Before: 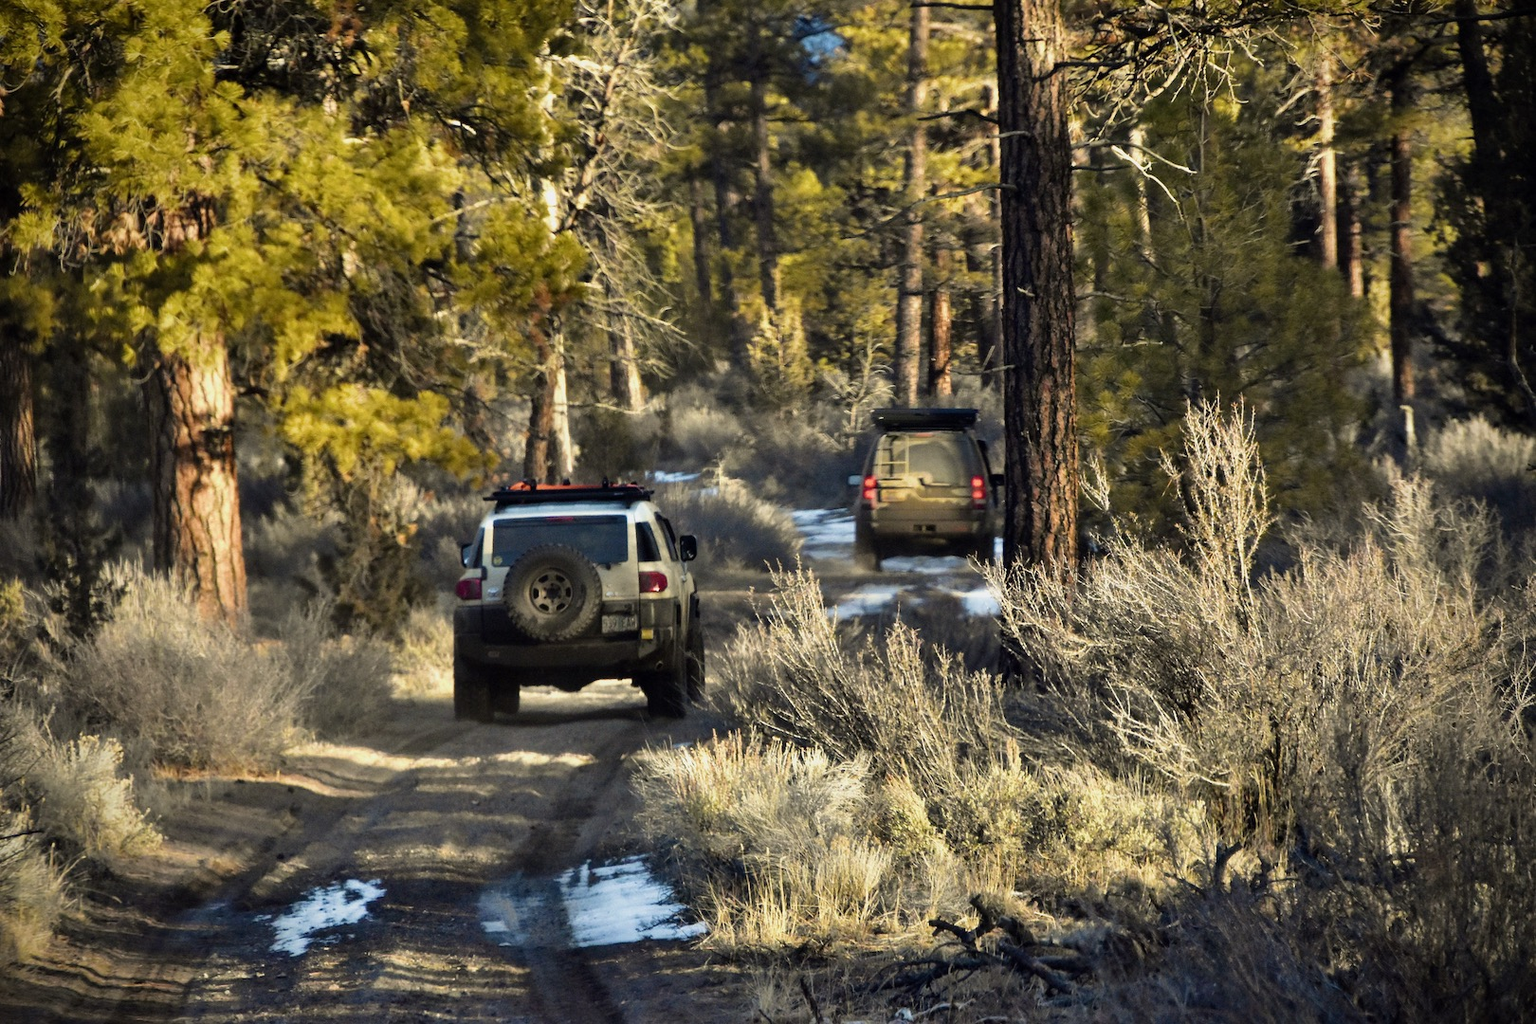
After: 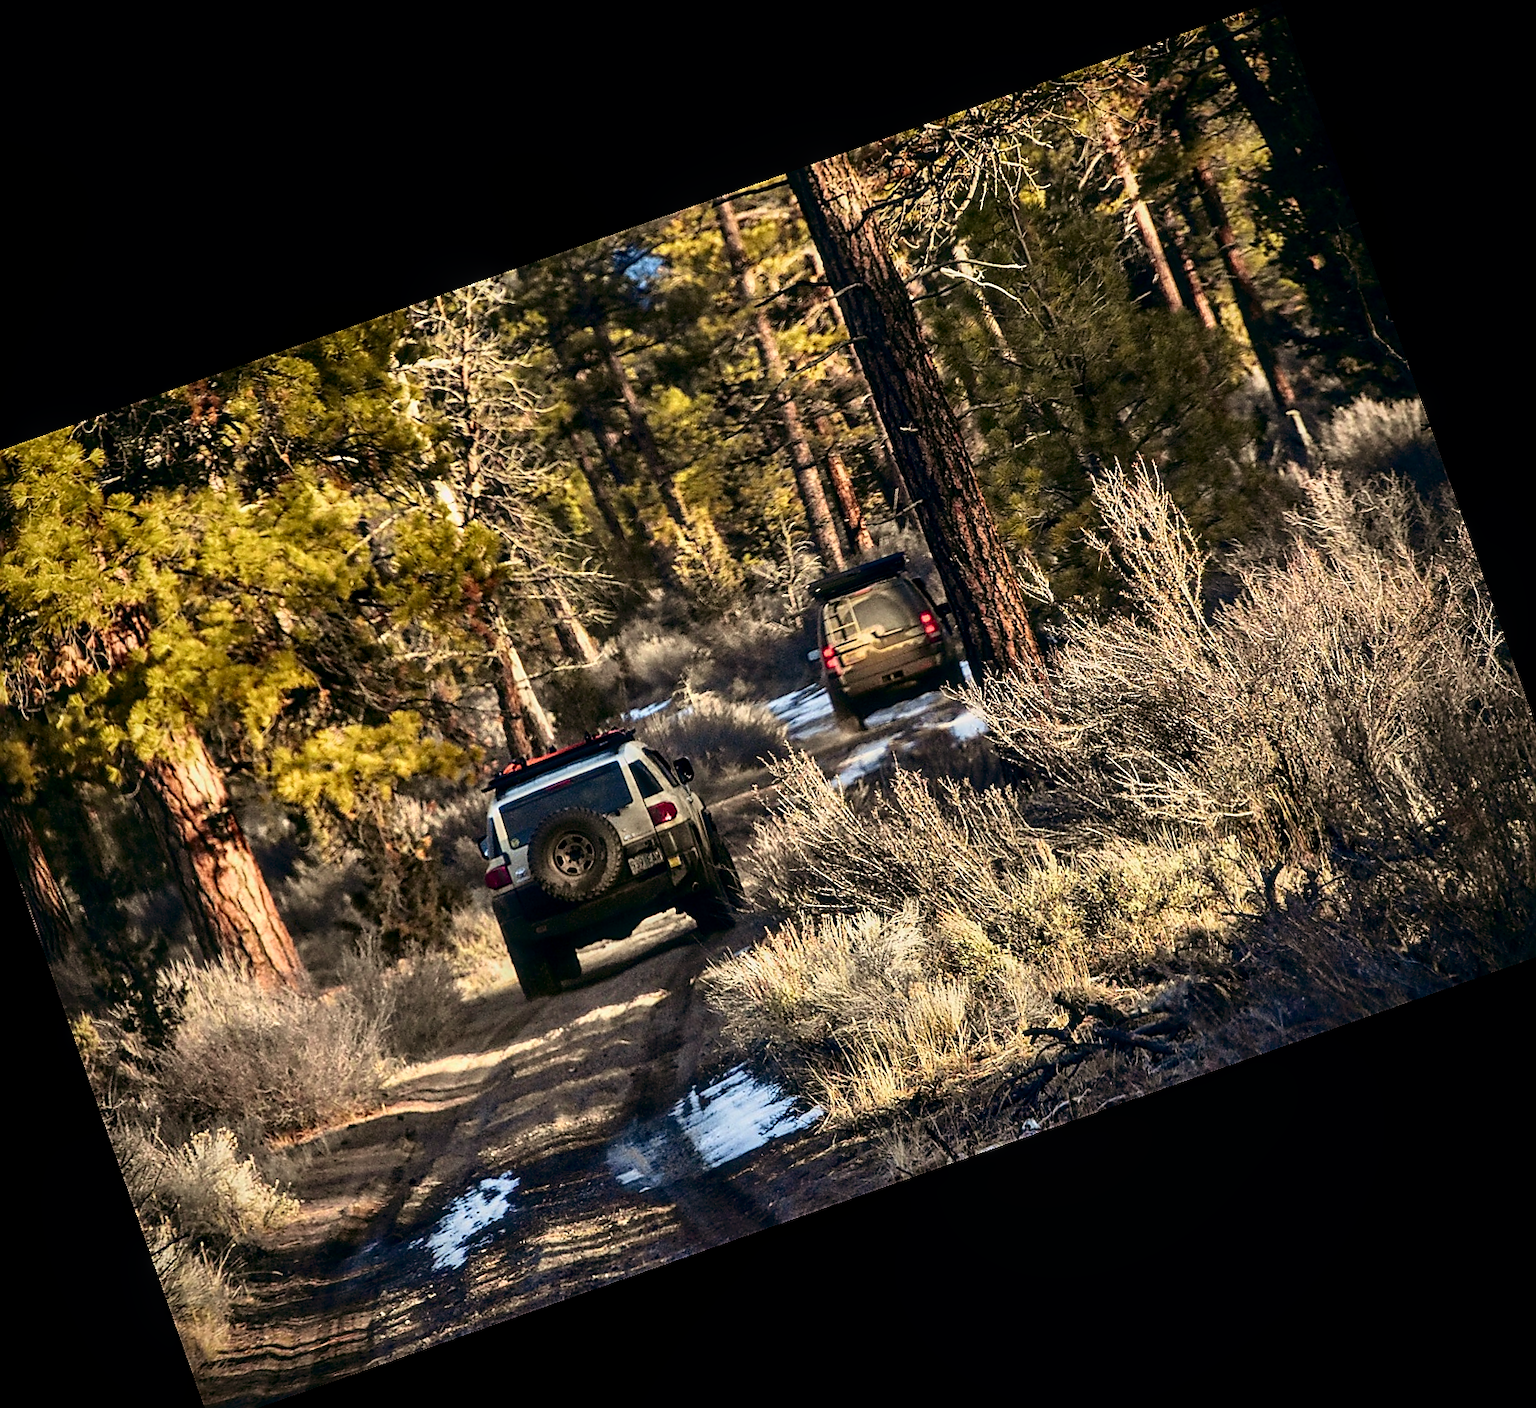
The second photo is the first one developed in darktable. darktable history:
sharpen: radius 1.4, amount 1.25, threshold 0.7
color balance: lift [0.998, 0.998, 1.001, 1.002], gamma [0.995, 1.025, 0.992, 0.975], gain [0.995, 1.02, 0.997, 0.98]
tone curve: curves: ch0 [(0, 0) (0.059, 0.027) (0.178, 0.105) (0.292, 0.233) (0.485, 0.472) (0.837, 0.887) (1, 0.983)]; ch1 [(0, 0) (0.23, 0.166) (0.34, 0.298) (0.371, 0.334) (0.435, 0.413) (0.477, 0.469) (0.499, 0.498) (0.534, 0.551) (0.56, 0.585) (0.754, 0.801) (1, 1)]; ch2 [(0, 0) (0.431, 0.414) (0.498, 0.503) (0.524, 0.531) (0.568, 0.567) (0.6, 0.597) (0.65, 0.651) (0.752, 0.764) (1, 1)], color space Lab, independent channels, preserve colors none
crop and rotate: angle 19.43°, left 6.812%, right 4.125%, bottom 1.087%
local contrast: on, module defaults
